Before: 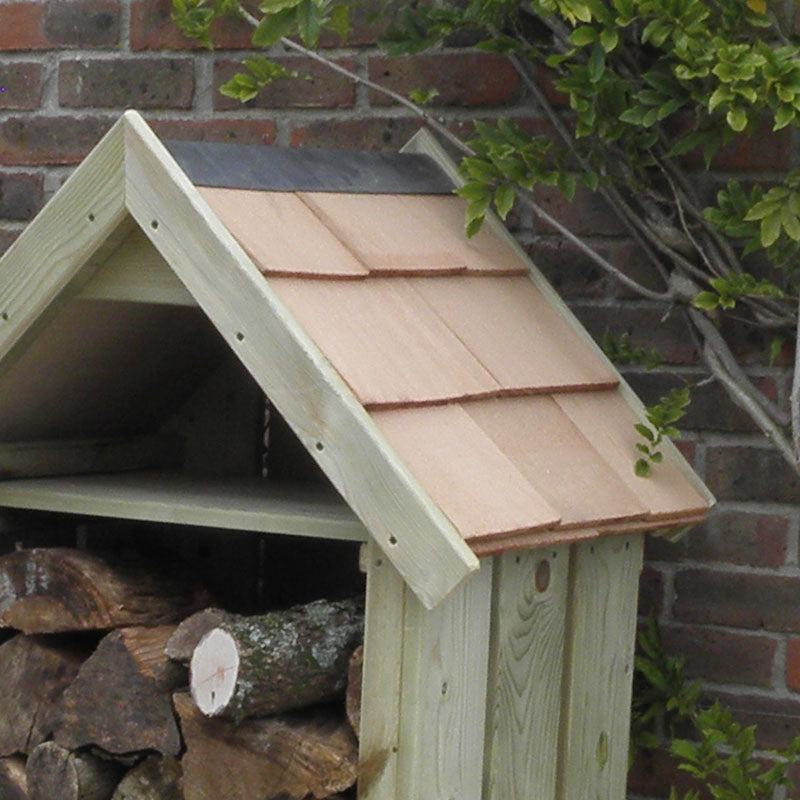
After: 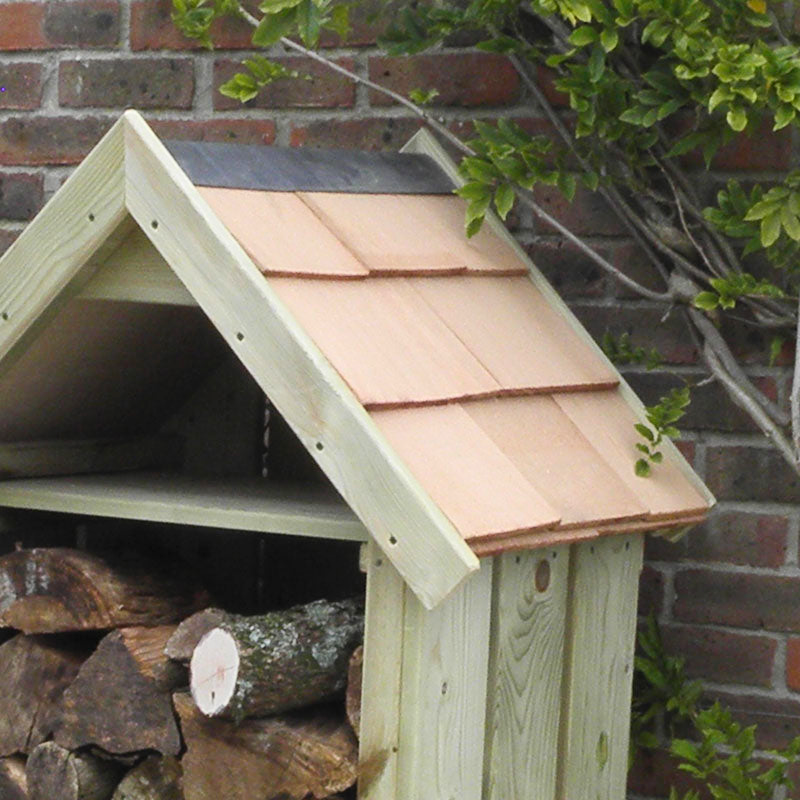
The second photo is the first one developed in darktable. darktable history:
contrast brightness saturation: contrast 0.205, brightness 0.157, saturation 0.225
